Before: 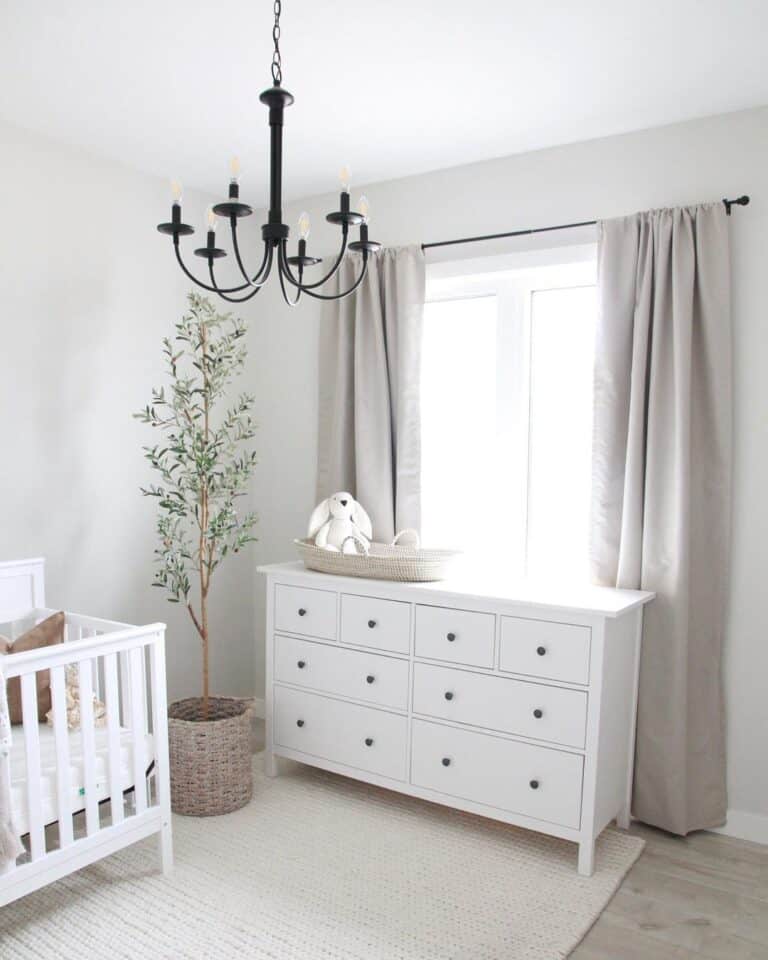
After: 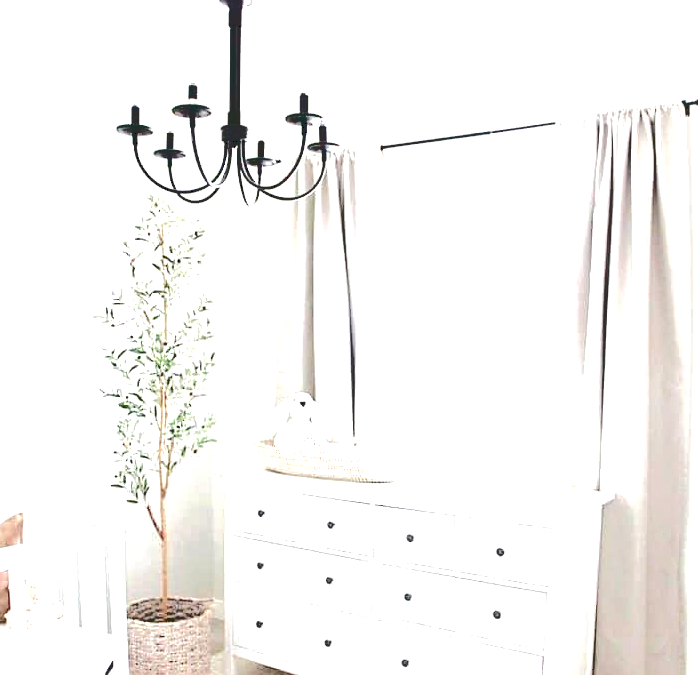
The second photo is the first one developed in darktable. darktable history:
exposure: black level correction 0, exposure 1.487 EV, compensate highlight preservation false
sharpen: on, module defaults
contrast brightness saturation: contrast 0.13, brightness -0.228, saturation 0.146
crop: left 5.426%, top 10.314%, right 3.624%, bottom 19.317%
color balance rgb: linear chroma grading › shadows -1.848%, linear chroma grading › highlights -14.455%, linear chroma grading › global chroma -9.67%, linear chroma grading › mid-tones -9.619%, perceptual saturation grading › global saturation 34.862%, perceptual saturation grading › highlights -24.818%, perceptual saturation grading › shadows 24.216%, global vibrance 14.439%
tone curve: curves: ch0 [(0, 0) (0.003, 0.169) (0.011, 0.169) (0.025, 0.169) (0.044, 0.173) (0.069, 0.178) (0.1, 0.183) (0.136, 0.185) (0.177, 0.197) (0.224, 0.227) (0.277, 0.292) (0.335, 0.391) (0.399, 0.491) (0.468, 0.592) (0.543, 0.672) (0.623, 0.734) (0.709, 0.785) (0.801, 0.844) (0.898, 0.893) (1, 1)], color space Lab, independent channels, preserve colors none
local contrast: highlights 104%, shadows 100%, detail 120%, midtone range 0.2
